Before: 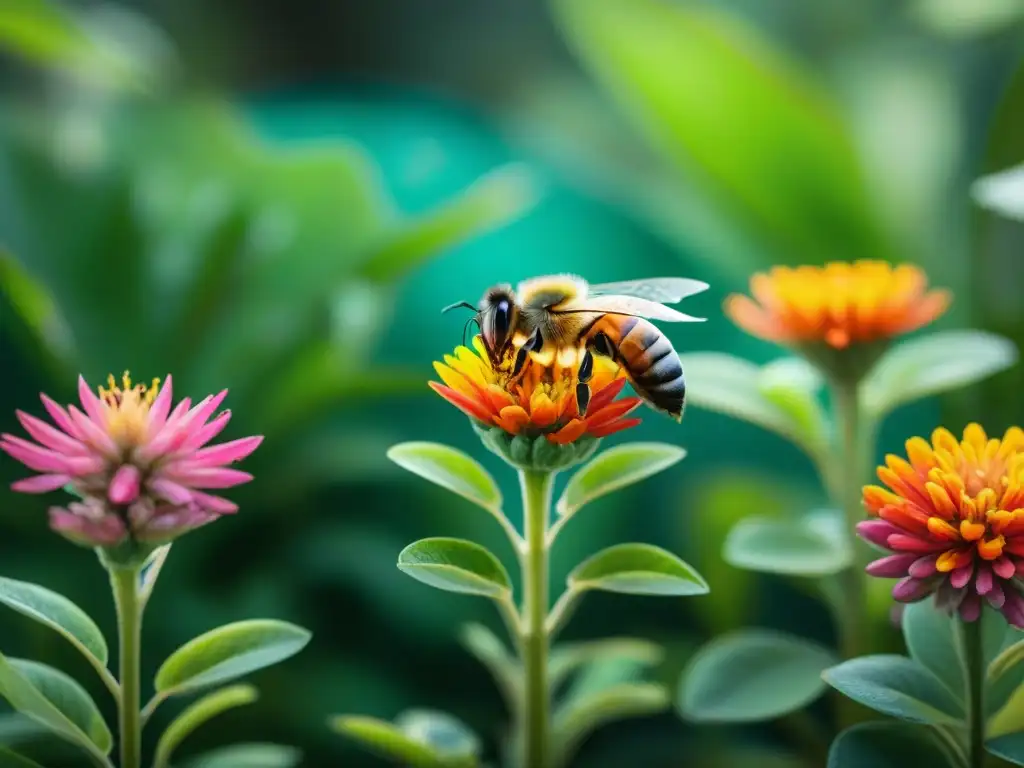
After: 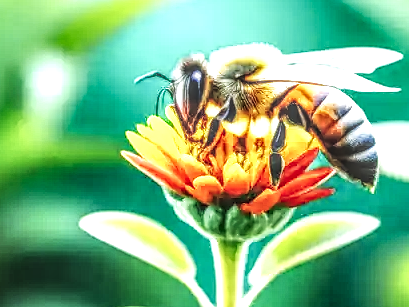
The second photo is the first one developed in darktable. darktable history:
local contrast: highlights 0%, shadows 0%, detail 300%, midtone range 0.3
exposure: black level correction -0.03, compensate highlight preservation false
base curve: curves: ch0 [(0, 0) (0.007, 0.004) (0.027, 0.03) (0.046, 0.07) (0.207, 0.54) (0.442, 0.872) (0.673, 0.972) (1, 1)], preserve colors none
crop: left 30%, top 30%, right 30%, bottom 30%
sharpen: radius 1
